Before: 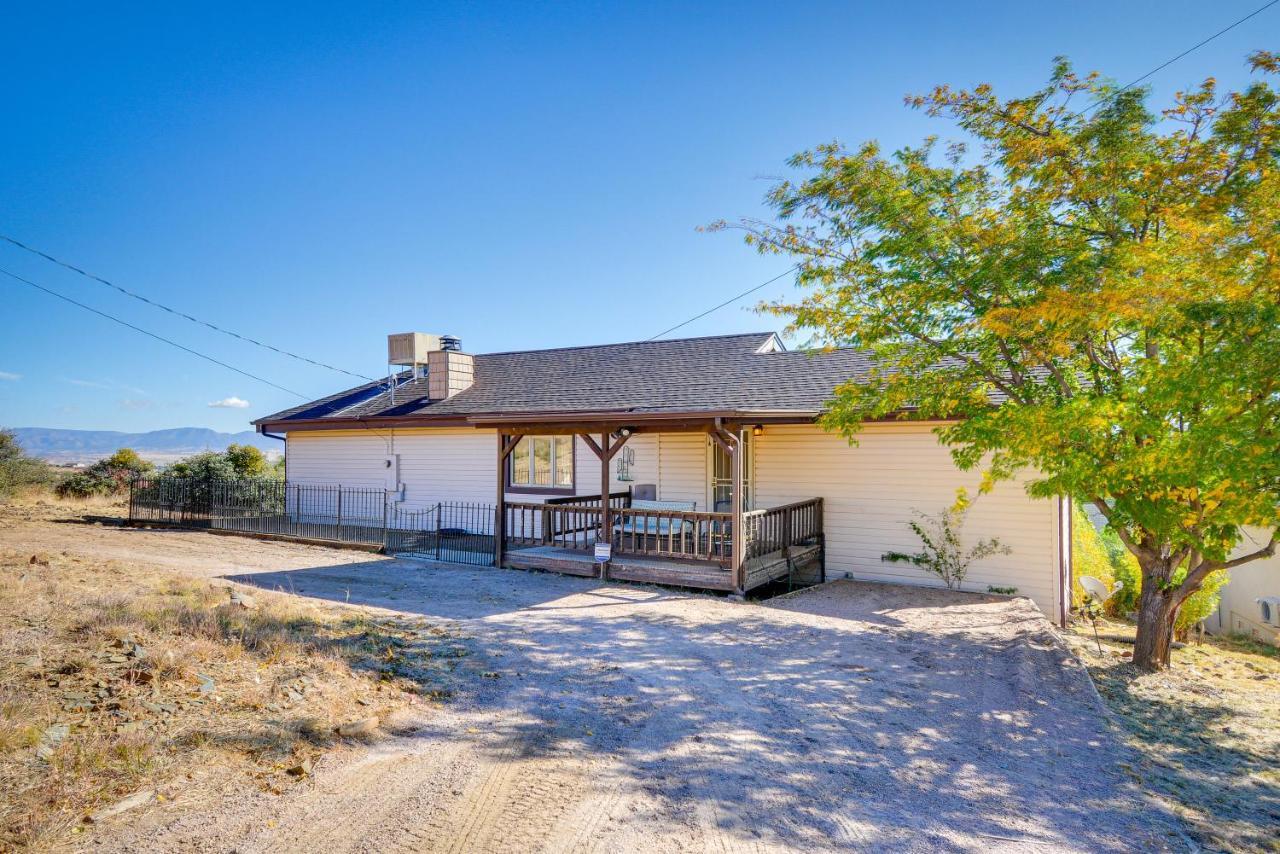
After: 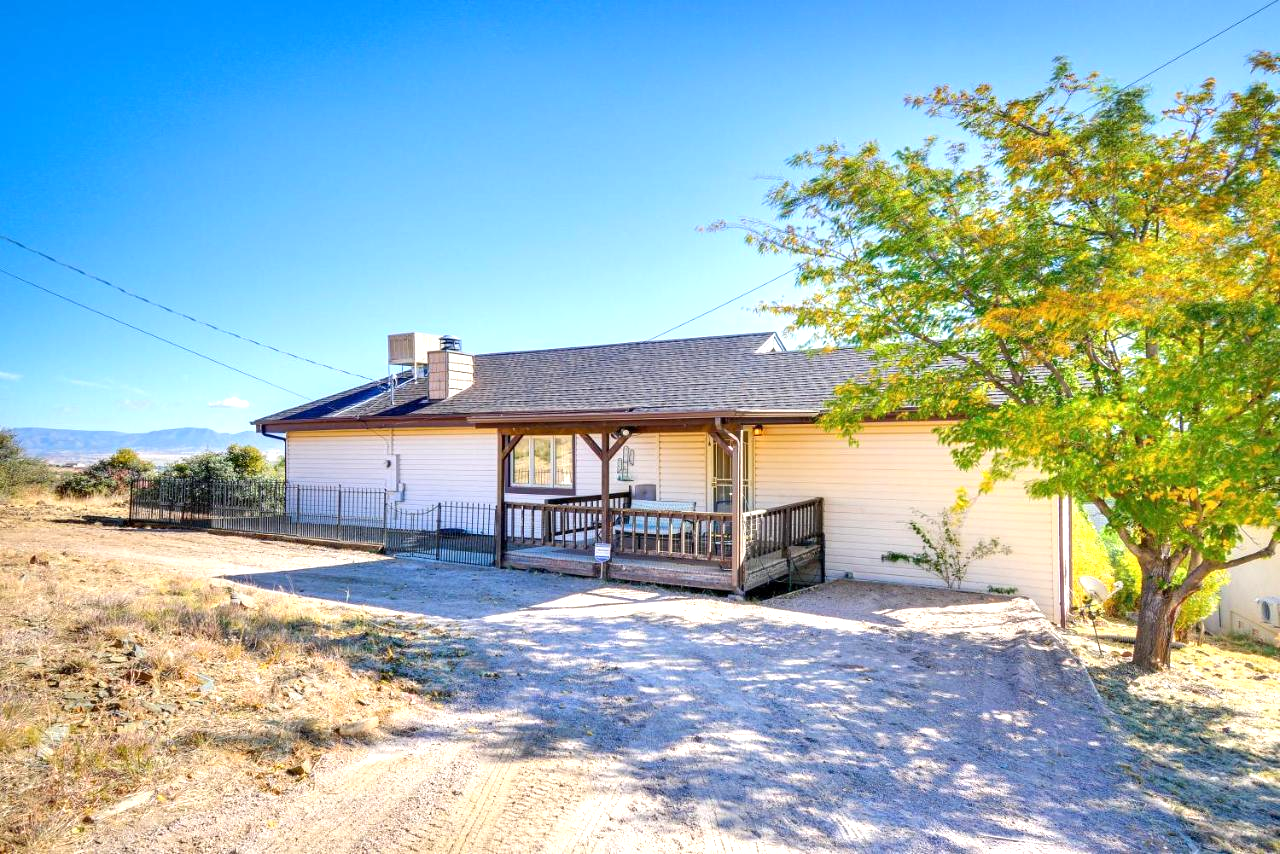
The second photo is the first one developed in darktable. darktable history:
exposure: exposure 0.66 EV, compensate highlight preservation false
contrast equalizer: octaves 7, y [[0.535, 0.543, 0.548, 0.548, 0.542, 0.532], [0.5 ×6], [0.5 ×6], [0 ×6], [0 ×6]], mix 0.149
